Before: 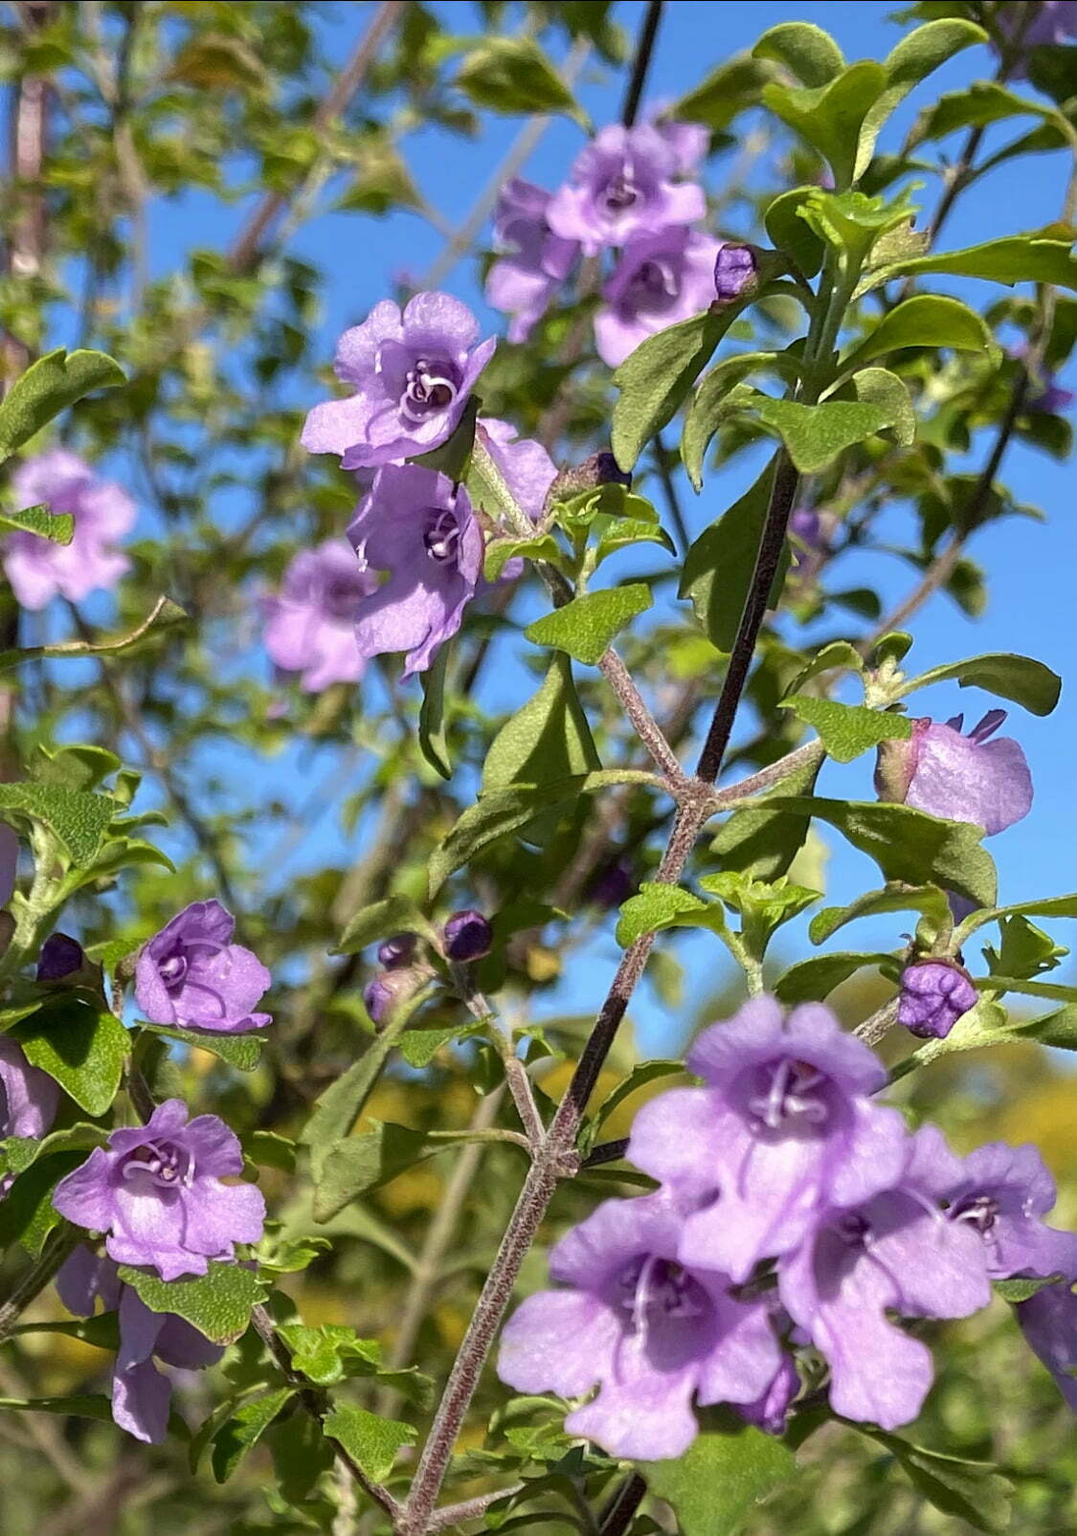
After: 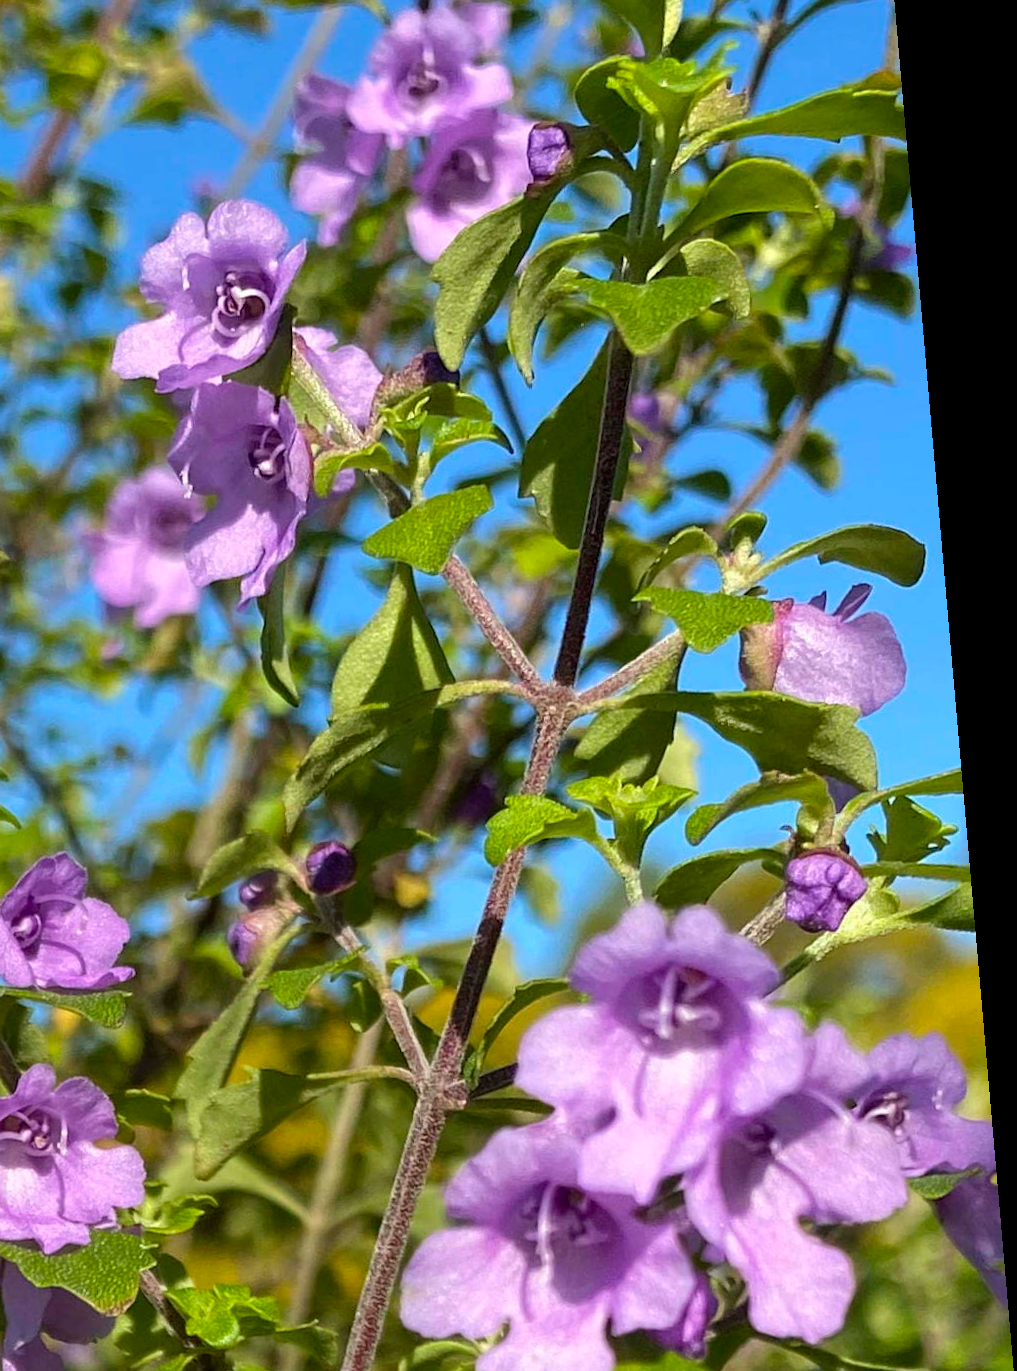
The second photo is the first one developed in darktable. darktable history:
rotate and perspective: rotation -4.98°, automatic cropping off
color balance rgb: global vibrance 20%
crop: left 19.159%, top 9.58%, bottom 9.58%
